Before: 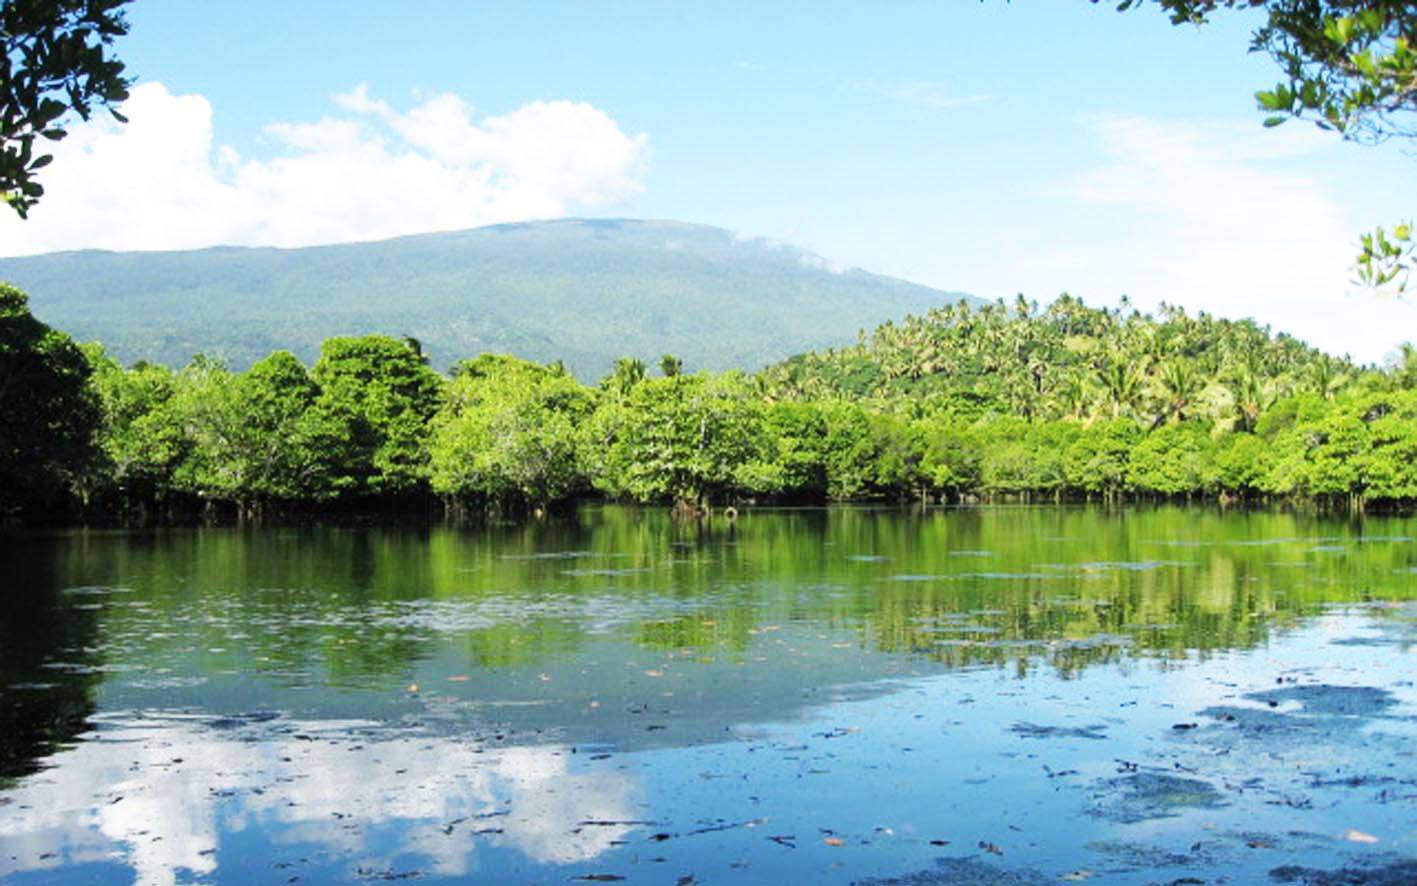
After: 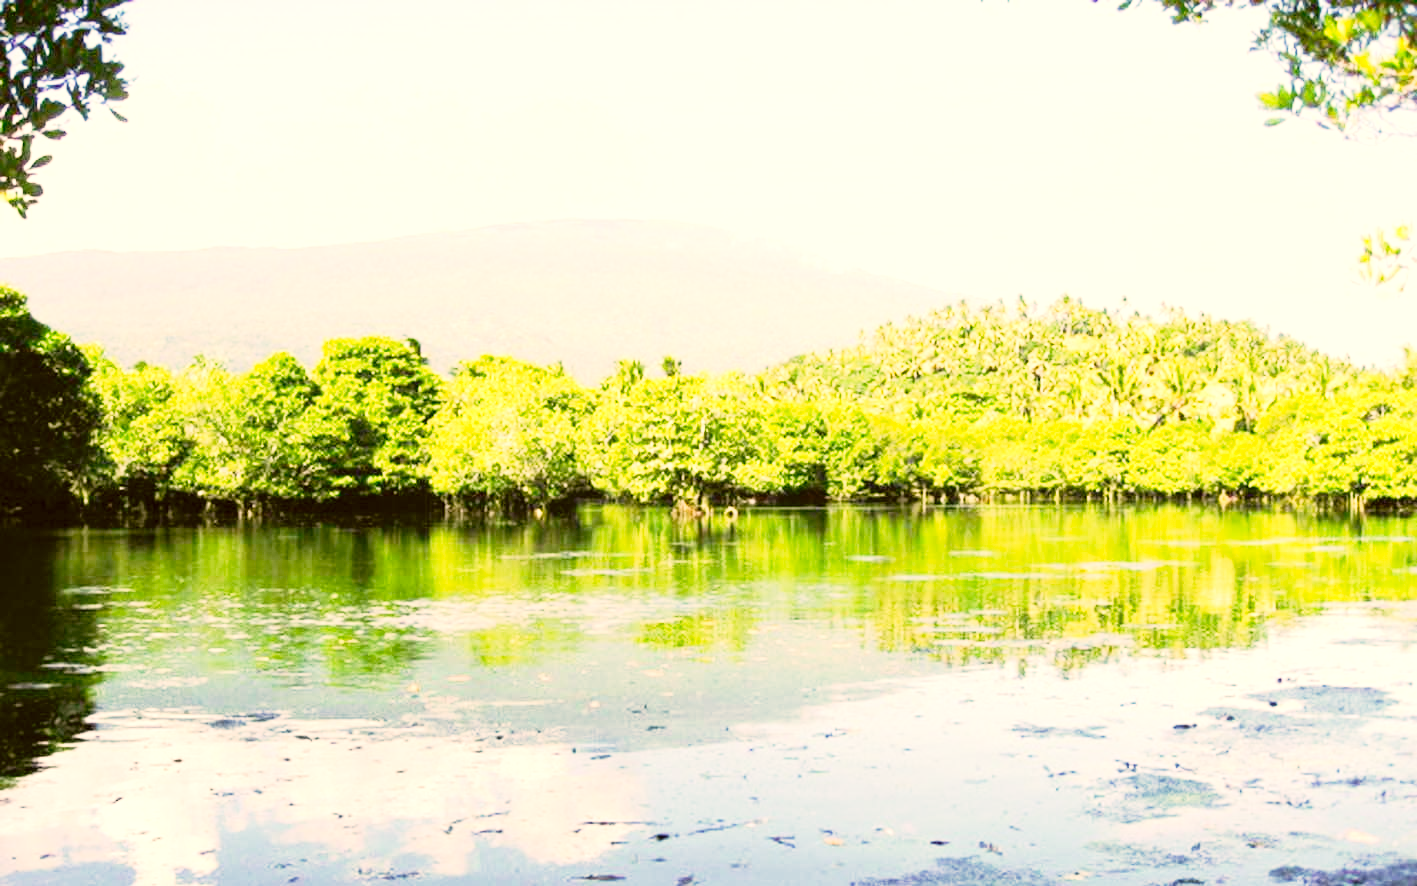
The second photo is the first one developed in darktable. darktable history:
tone curve: curves: ch0 [(0, 0.005) (0.103, 0.097) (0.18, 0.22) (0.378, 0.482) (0.504, 0.631) (0.663, 0.801) (0.834, 0.914) (1, 0.971)]; ch1 [(0, 0) (0.172, 0.123) (0.324, 0.253) (0.396, 0.388) (0.478, 0.461) (0.499, 0.498) (0.545, 0.587) (0.604, 0.692) (0.704, 0.818) (1, 1)]; ch2 [(0, 0) (0.411, 0.424) (0.496, 0.5) (0.521, 0.537) (0.555, 0.585) (0.628, 0.703) (1, 1)], preserve colors none
contrast brightness saturation: contrast 0.074, brightness 0.074, saturation 0.181
exposure: exposure 1.001 EV, compensate highlight preservation false
color correction: highlights a* 8.3, highlights b* 15.43, shadows a* -0.614, shadows b* 26.18
